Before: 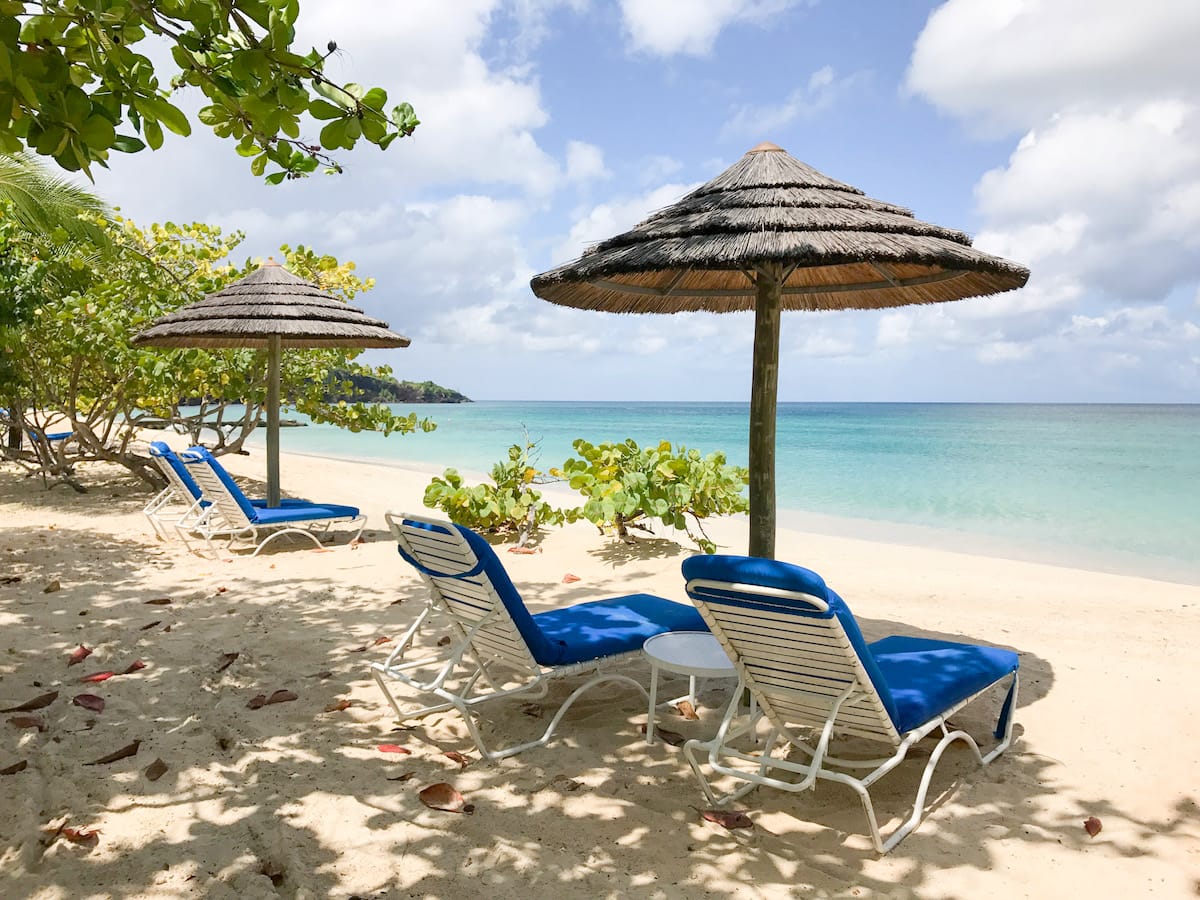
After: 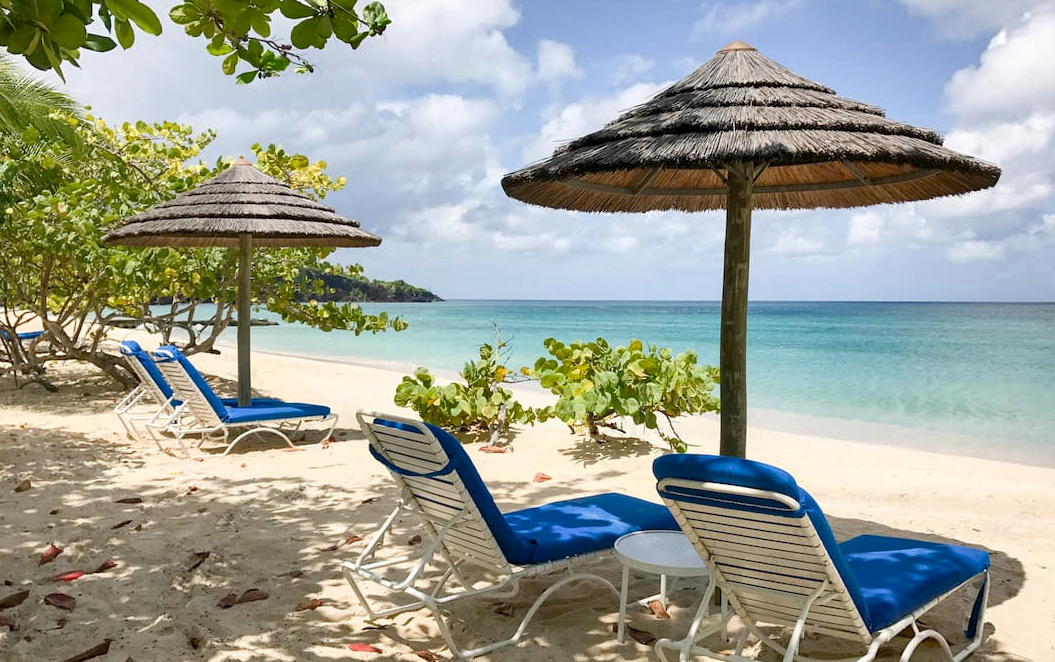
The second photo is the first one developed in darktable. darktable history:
local contrast: highlights 100%, shadows 100%, detail 120%, midtone range 0.2
crop and rotate: left 2.425%, top 11.305%, right 9.6%, bottom 15.08%
shadows and highlights: low approximation 0.01, soften with gaussian
